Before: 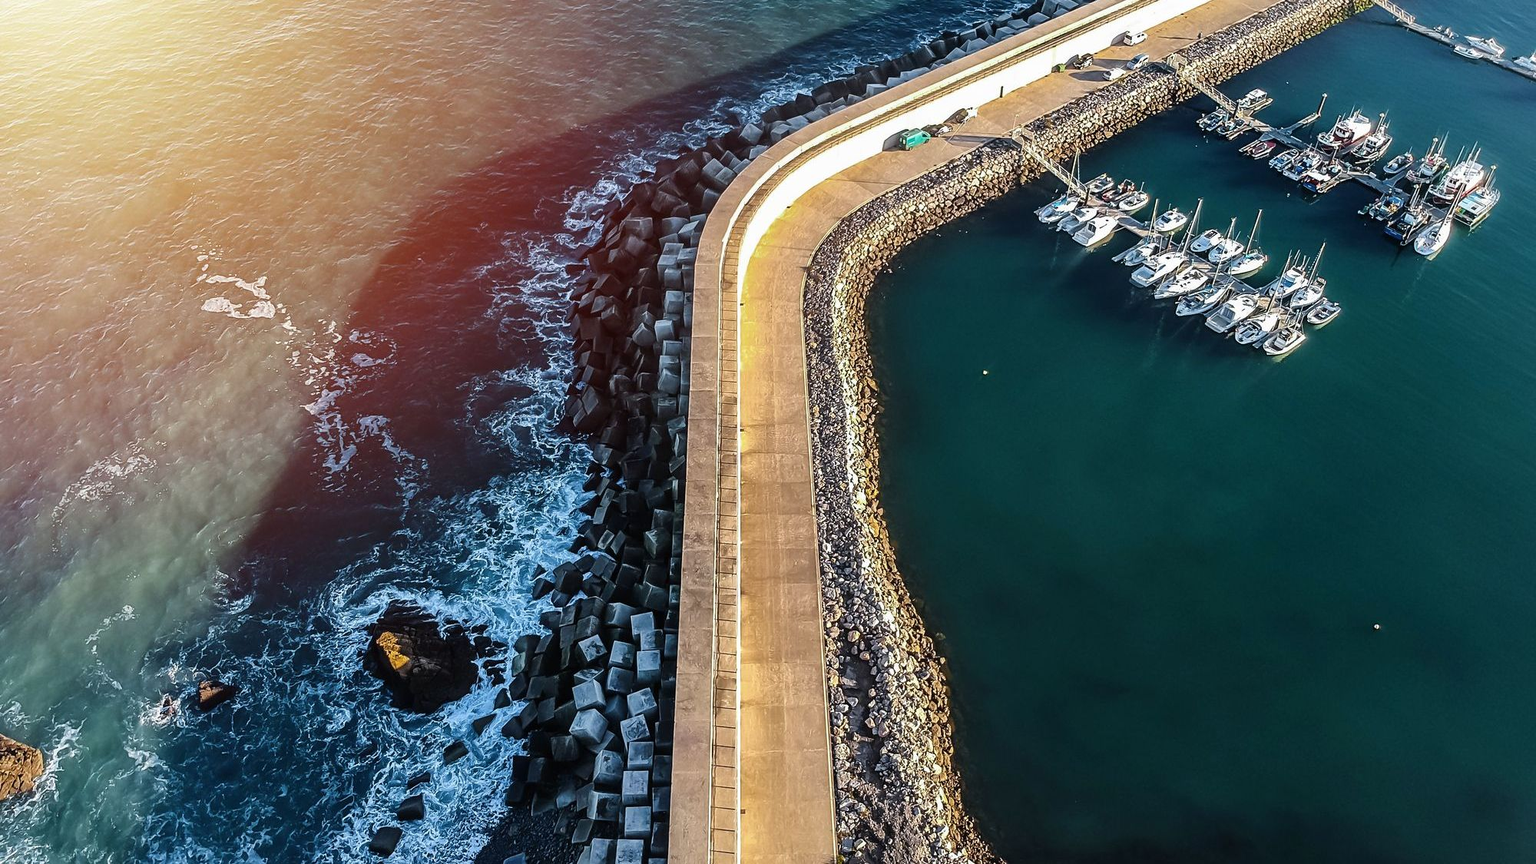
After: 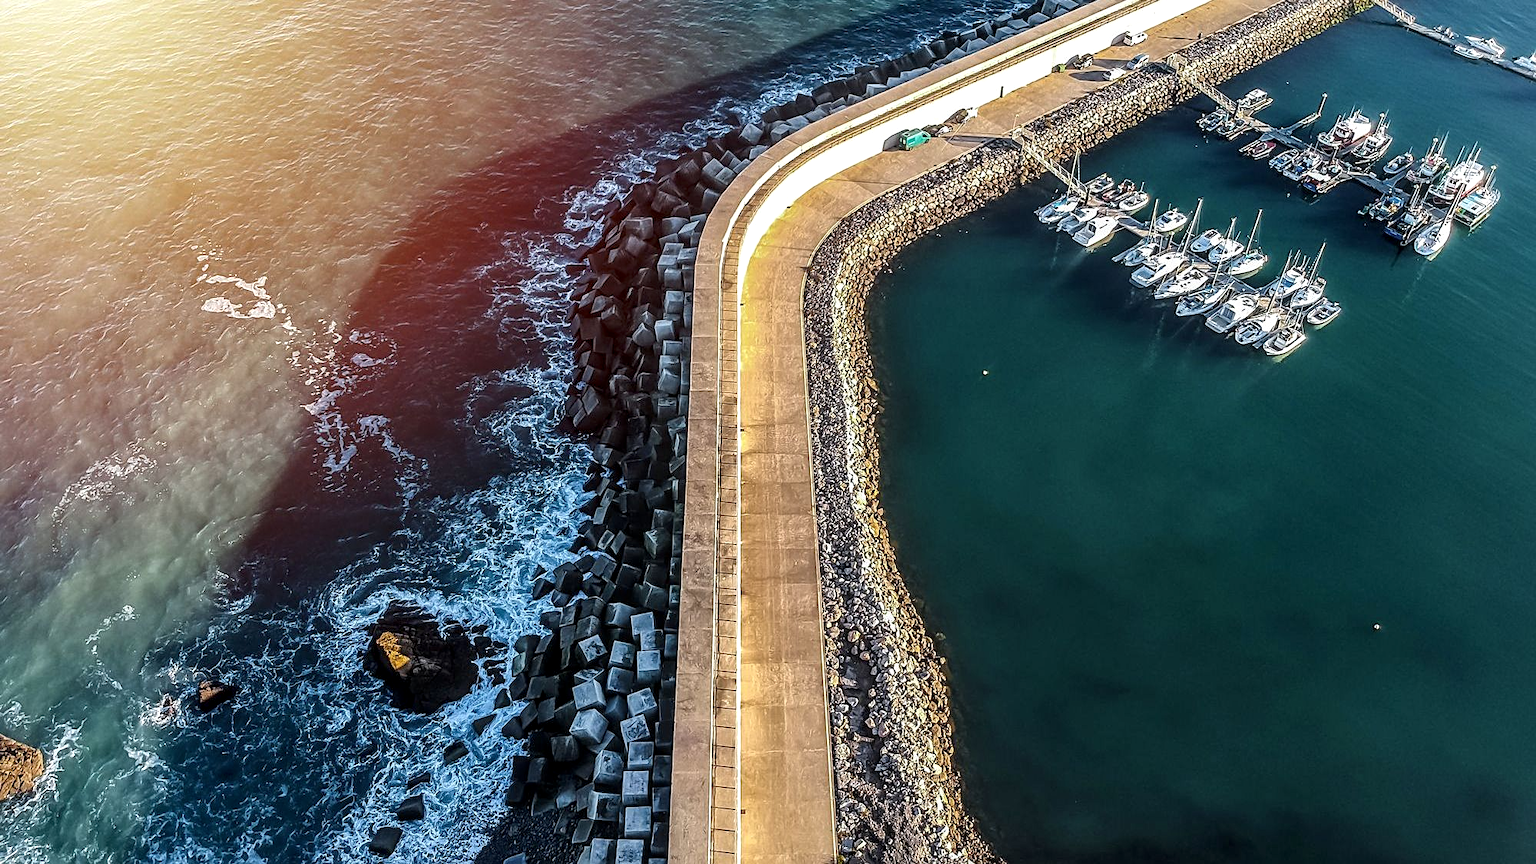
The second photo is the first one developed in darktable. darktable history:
sharpen: amount 0.212
local contrast: highlights 61%, detail 143%, midtone range 0.429
